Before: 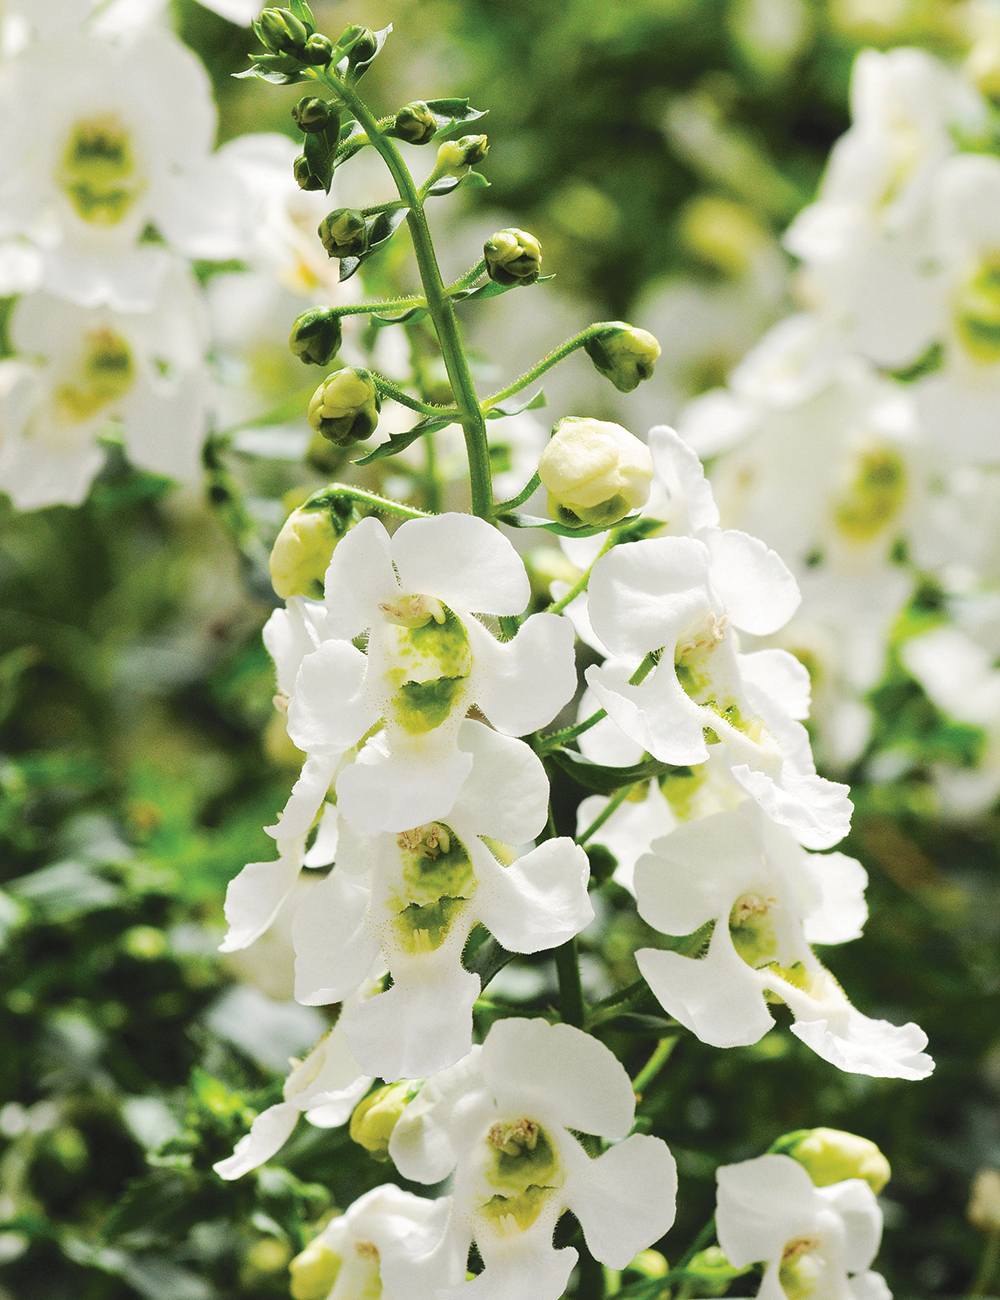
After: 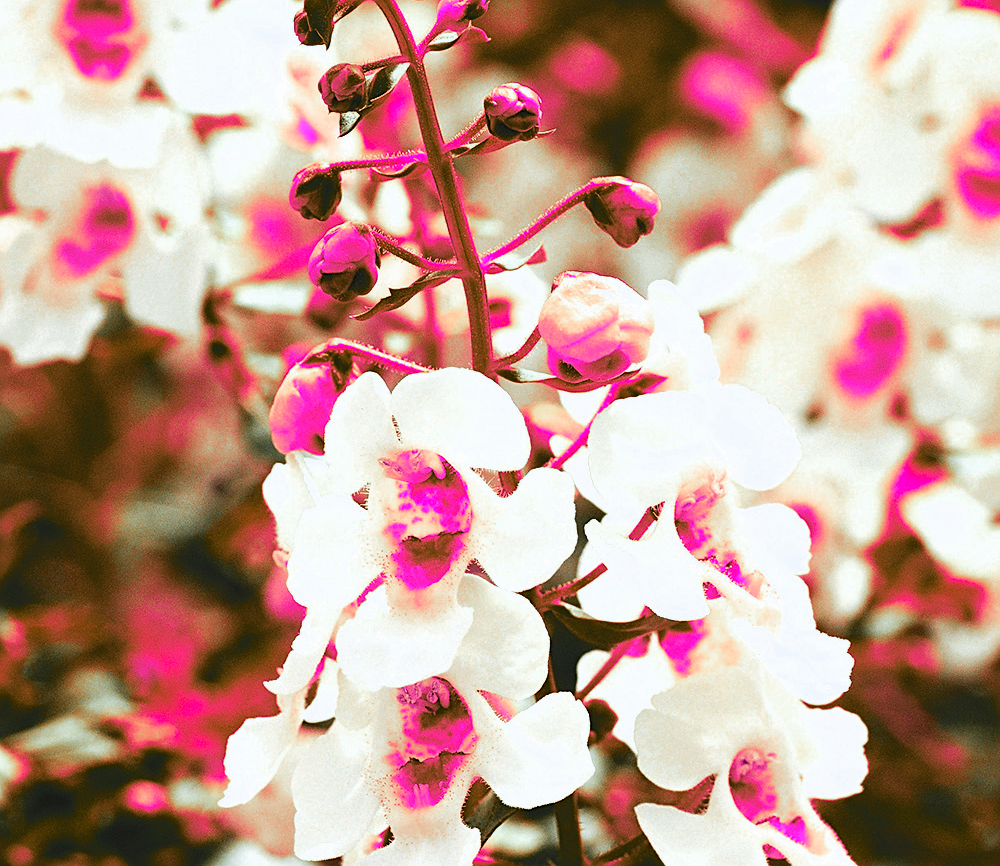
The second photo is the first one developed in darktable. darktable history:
color zones: curves: ch0 [(0.826, 0.353)]; ch1 [(0.242, 0.647) (0.889, 0.342)]; ch2 [(0.246, 0.089) (0.969, 0.068)]
crop: top 11.166%, bottom 22.168%
white balance: red 0.98, blue 1.034
exposure: exposure 0.2 EV, compensate highlight preservation false
tone equalizer: -8 EV -0.417 EV, -7 EV -0.389 EV, -6 EV -0.333 EV, -5 EV -0.222 EV, -3 EV 0.222 EV, -2 EV 0.333 EV, -1 EV 0.389 EV, +0 EV 0.417 EV, edges refinement/feathering 500, mask exposure compensation -1.57 EV, preserve details no
fill light: on, module defaults
sharpen: on, module defaults
